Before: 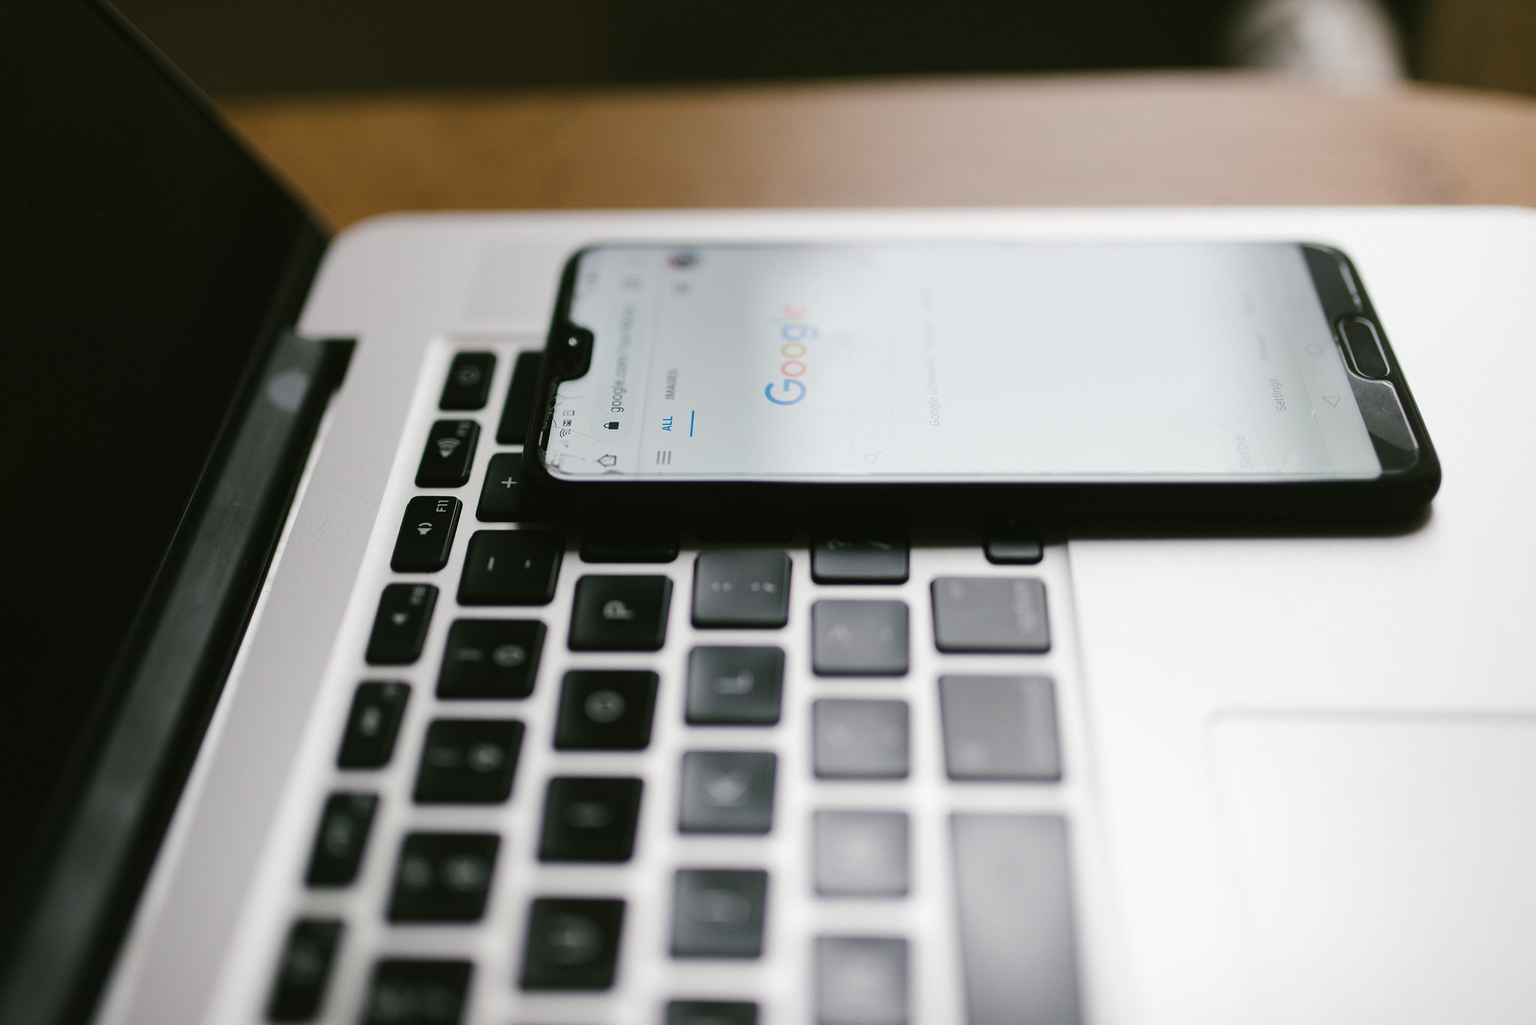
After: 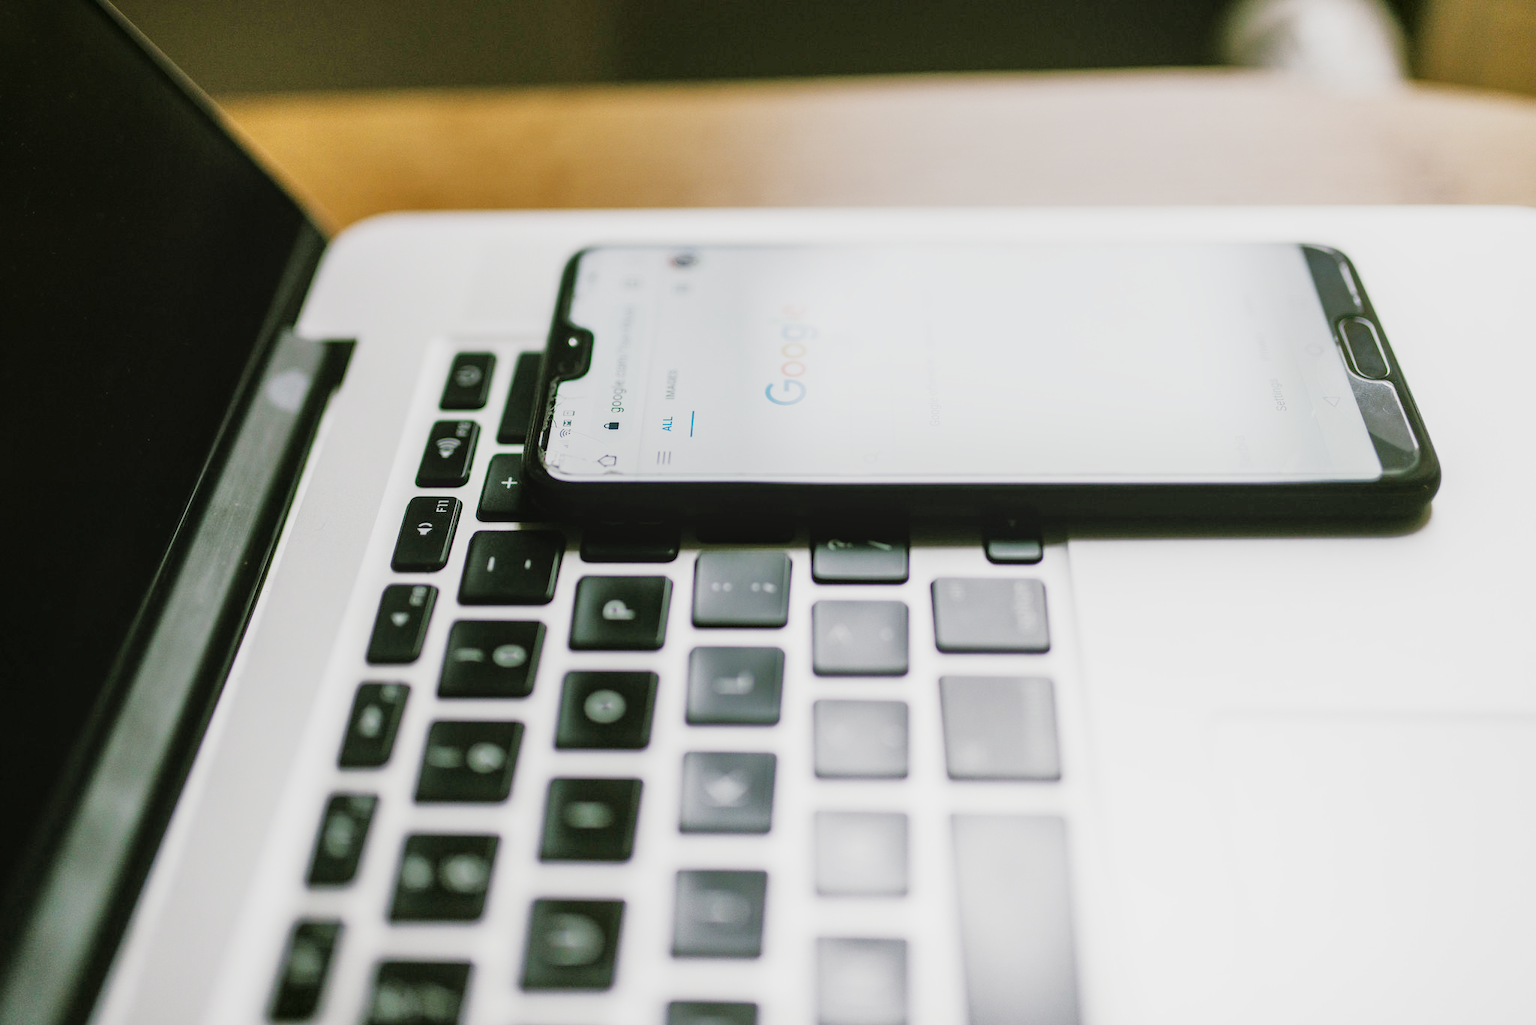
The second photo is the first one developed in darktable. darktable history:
local contrast: on, module defaults
exposure: black level correction 0, exposure 1.1 EV, compensate exposure bias true, compensate highlight preservation false
tone equalizer: -7 EV 0.15 EV, -6 EV 0.6 EV, -5 EV 1.15 EV, -4 EV 1.33 EV, -3 EV 1.15 EV, -2 EV 0.6 EV, -1 EV 0.15 EV, mask exposure compensation -0.5 EV
sigmoid: skew -0.2, preserve hue 0%, red attenuation 0.1, red rotation 0.035, green attenuation 0.1, green rotation -0.017, blue attenuation 0.15, blue rotation -0.052, base primaries Rec2020
